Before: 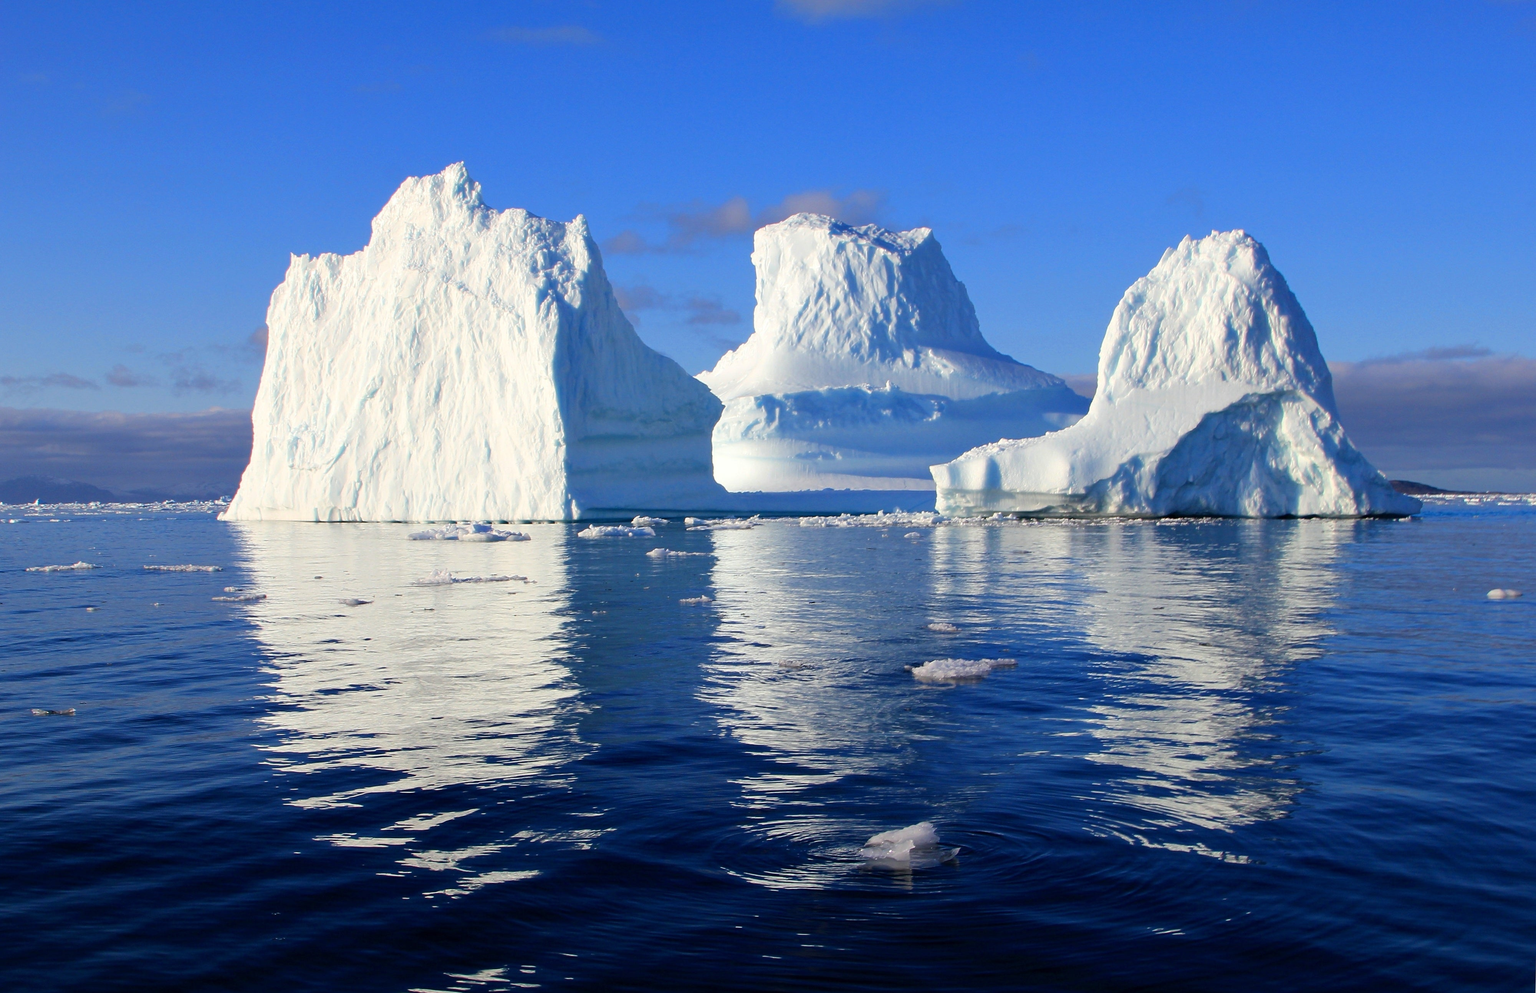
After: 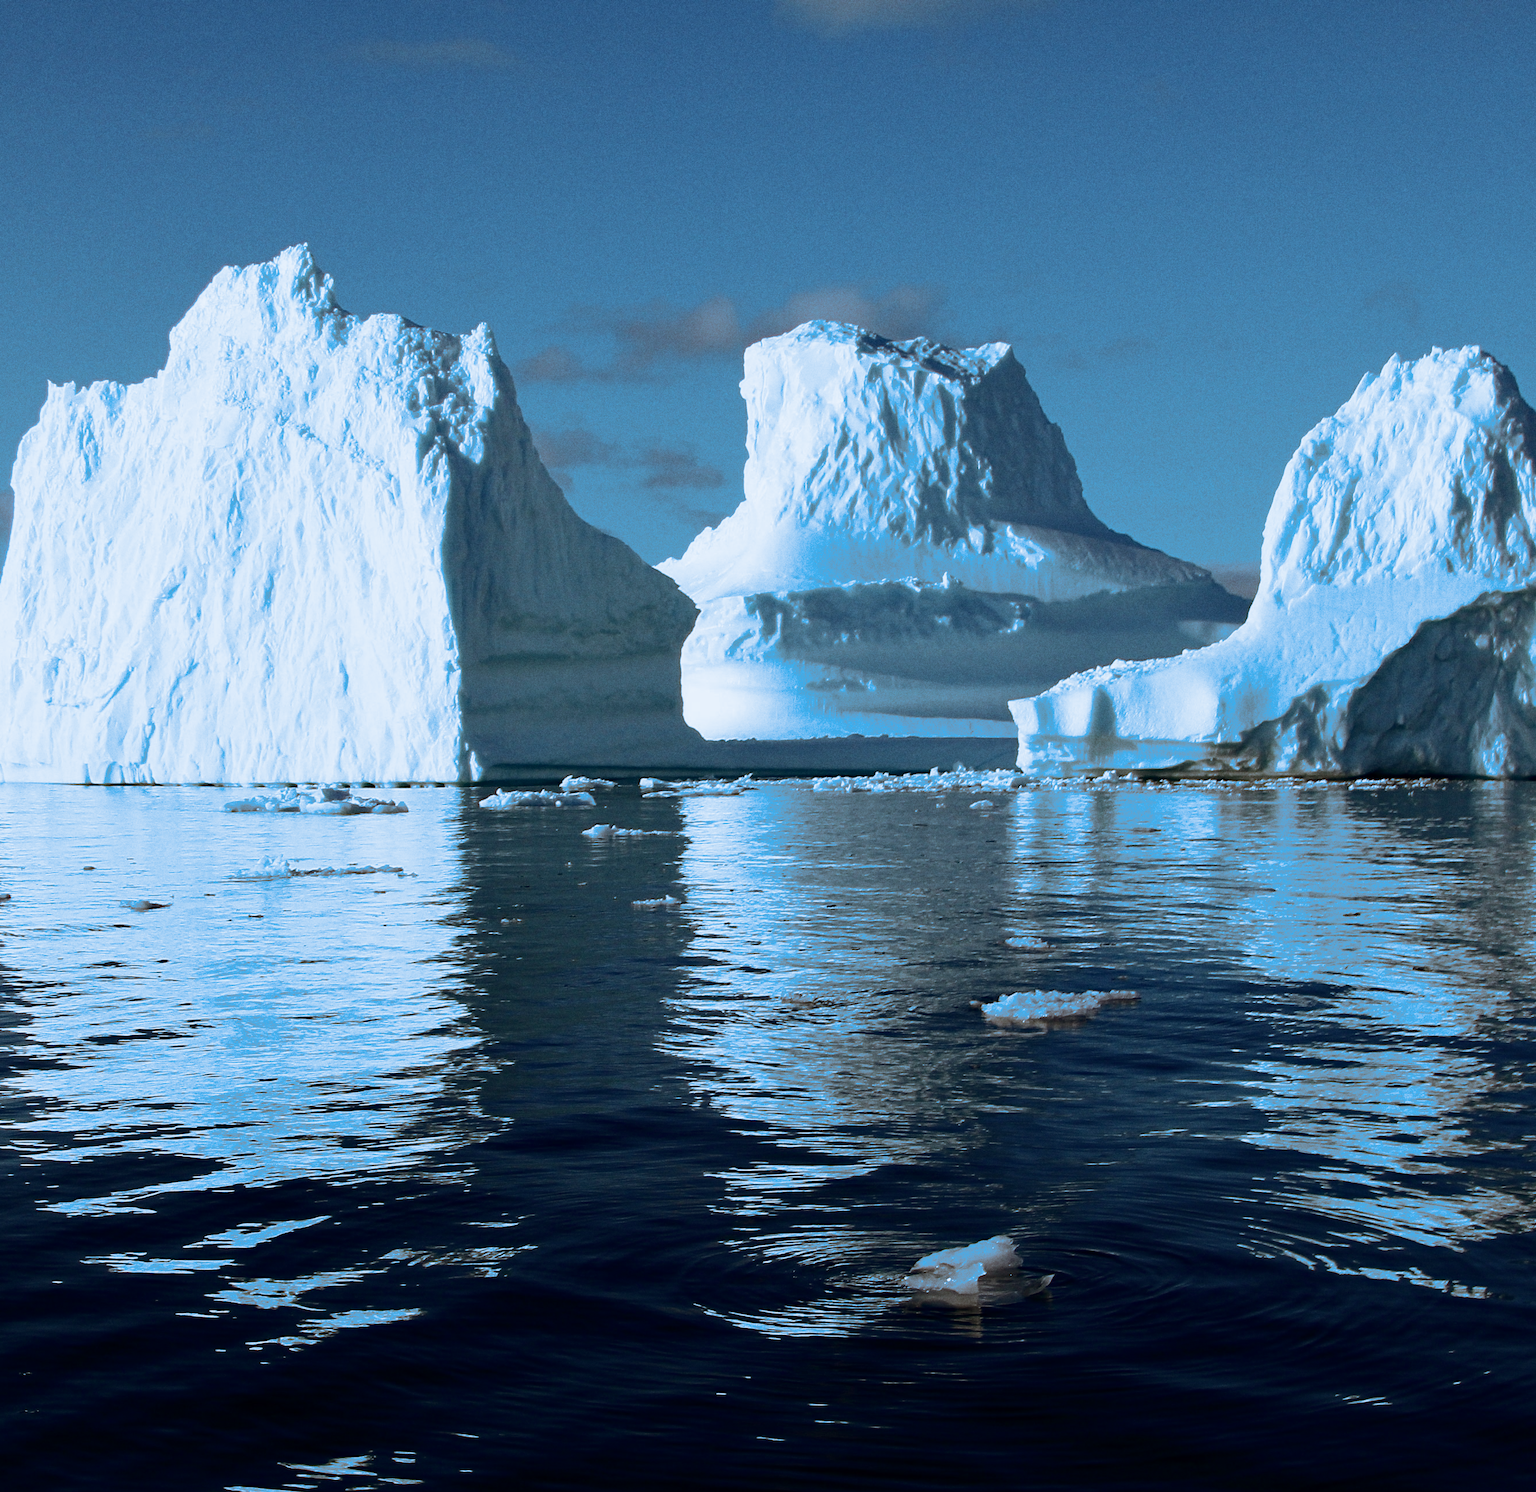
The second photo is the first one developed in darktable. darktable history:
contrast brightness saturation: contrast 0.25, saturation -0.31
grain: coarseness 0.47 ISO
haze removal: compatibility mode true, adaptive false
white balance: red 1.08, blue 0.791
split-toning: shadows › hue 220°, shadows › saturation 0.64, highlights › hue 220°, highlights › saturation 0.64, balance 0, compress 5.22%
crop: left 16.899%, right 16.556%
